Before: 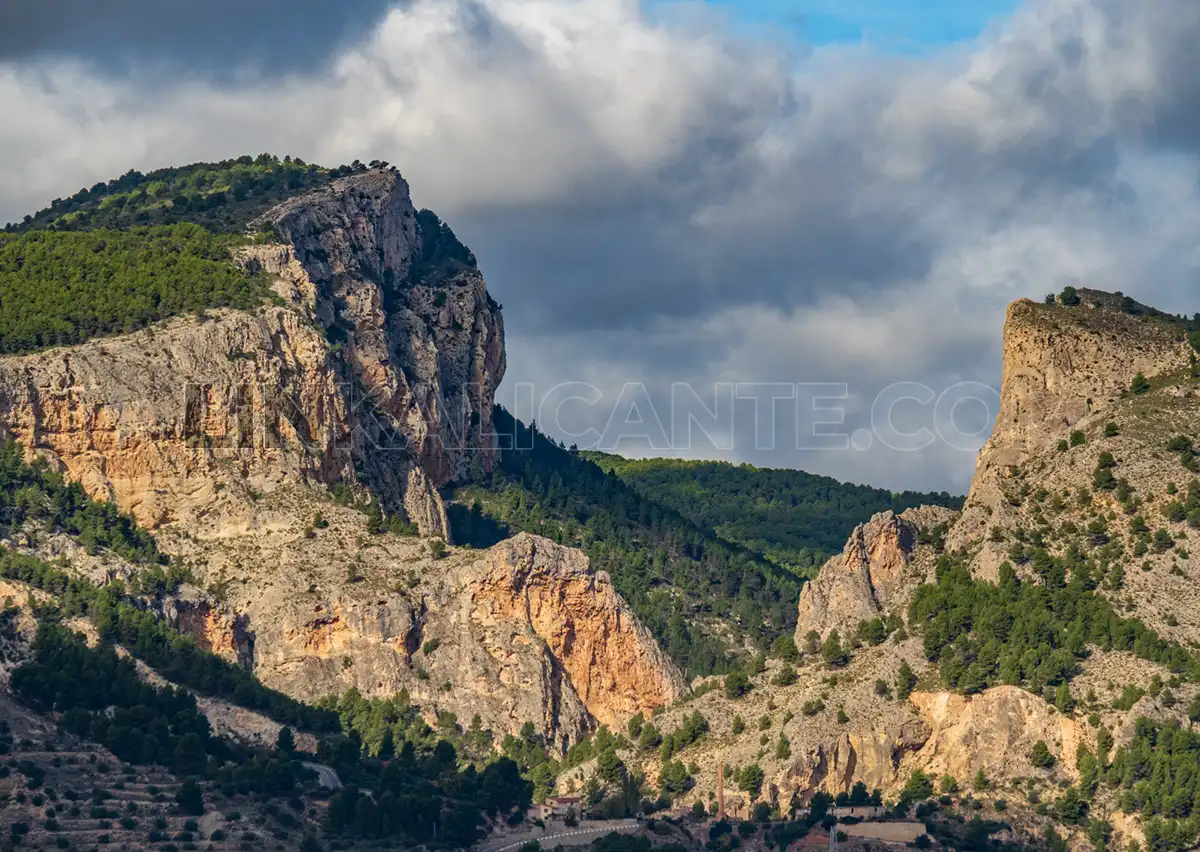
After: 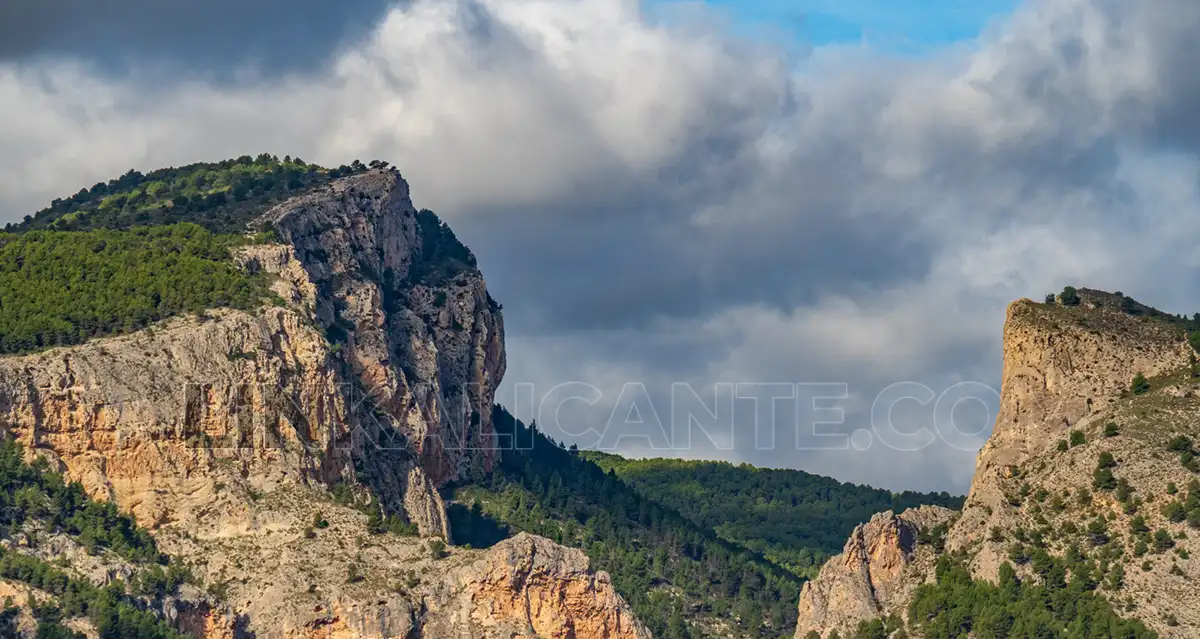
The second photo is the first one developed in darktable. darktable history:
crop: bottom 24.986%
